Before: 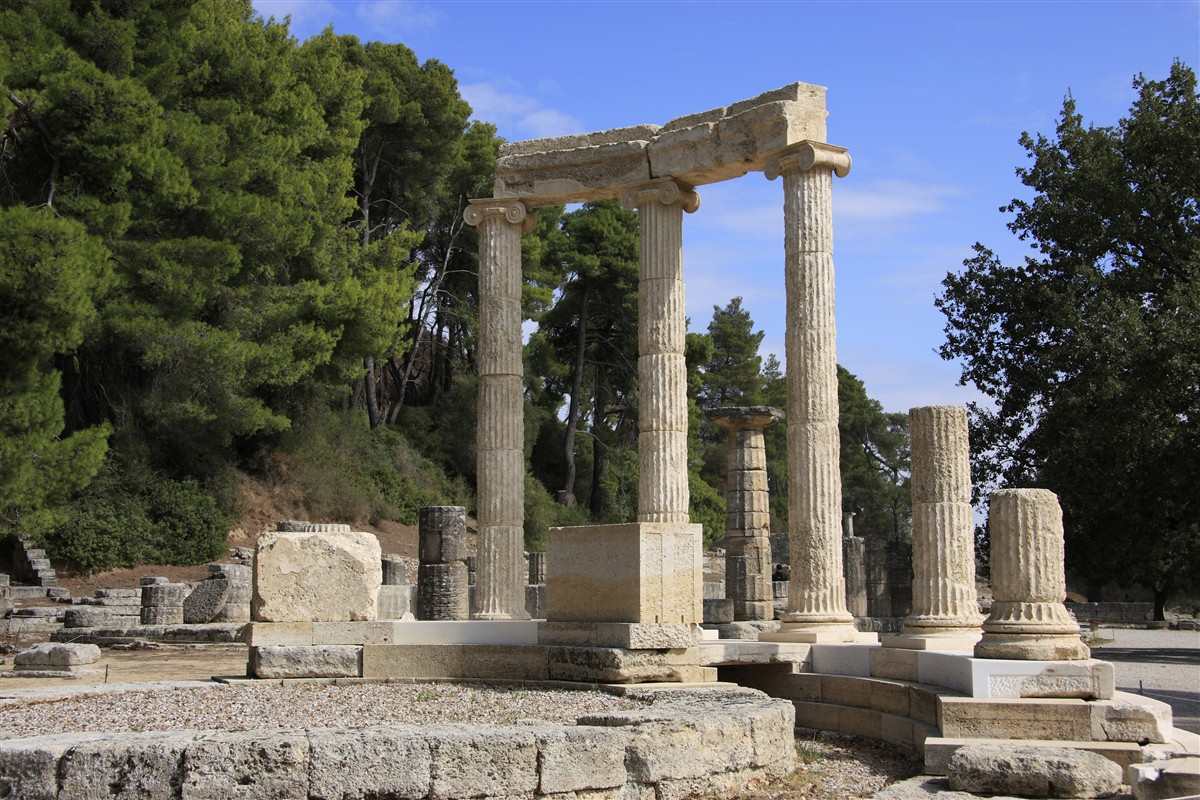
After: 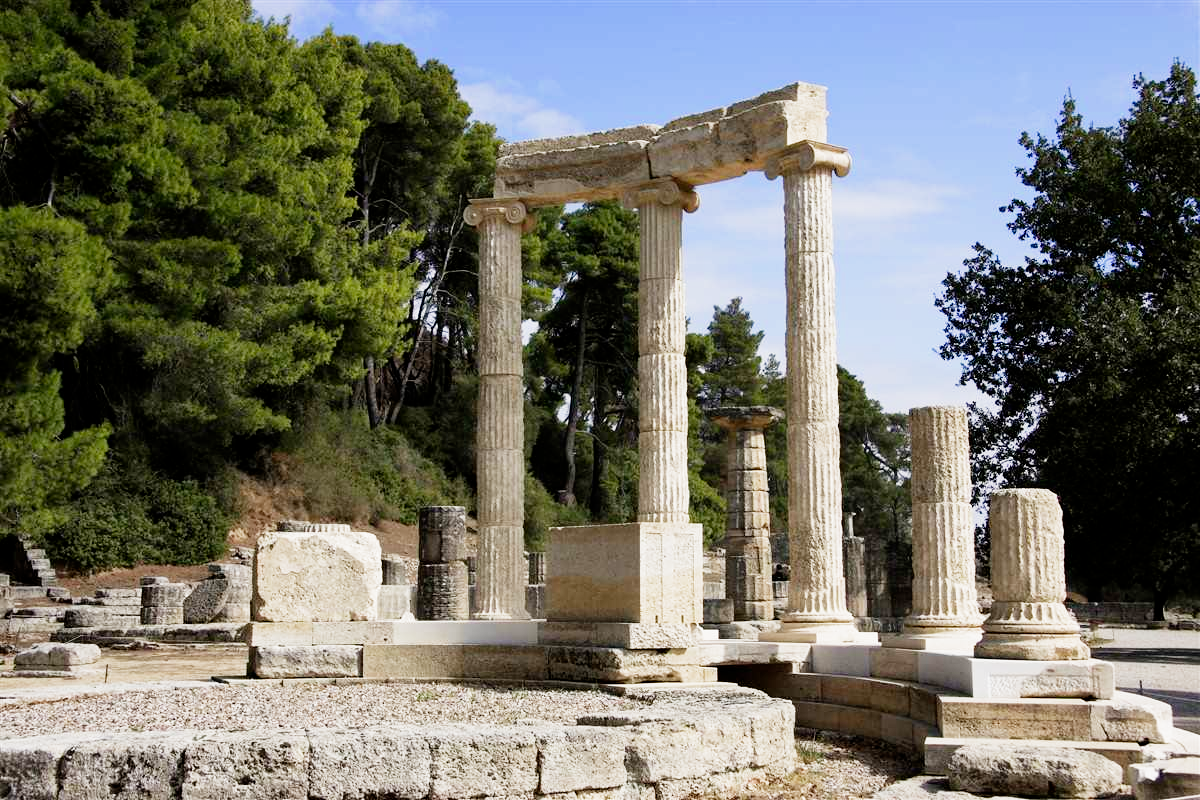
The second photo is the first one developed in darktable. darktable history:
white balance: red 1.009, blue 0.985
filmic rgb: middle gray luminance 12.74%, black relative exposure -10.13 EV, white relative exposure 3.47 EV, threshold 6 EV, target black luminance 0%, hardness 5.74, latitude 44.69%, contrast 1.221, highlights saturation mix 5%, shadows ↔ highlights balance 26.78%, add noise in highlights 0, preserve chrominance no, color science v3 (2019), use custom middle-gray values true, iterations of high-quality reconstruction 0, contrast in highlights soft, enable highlight reconstruction true
